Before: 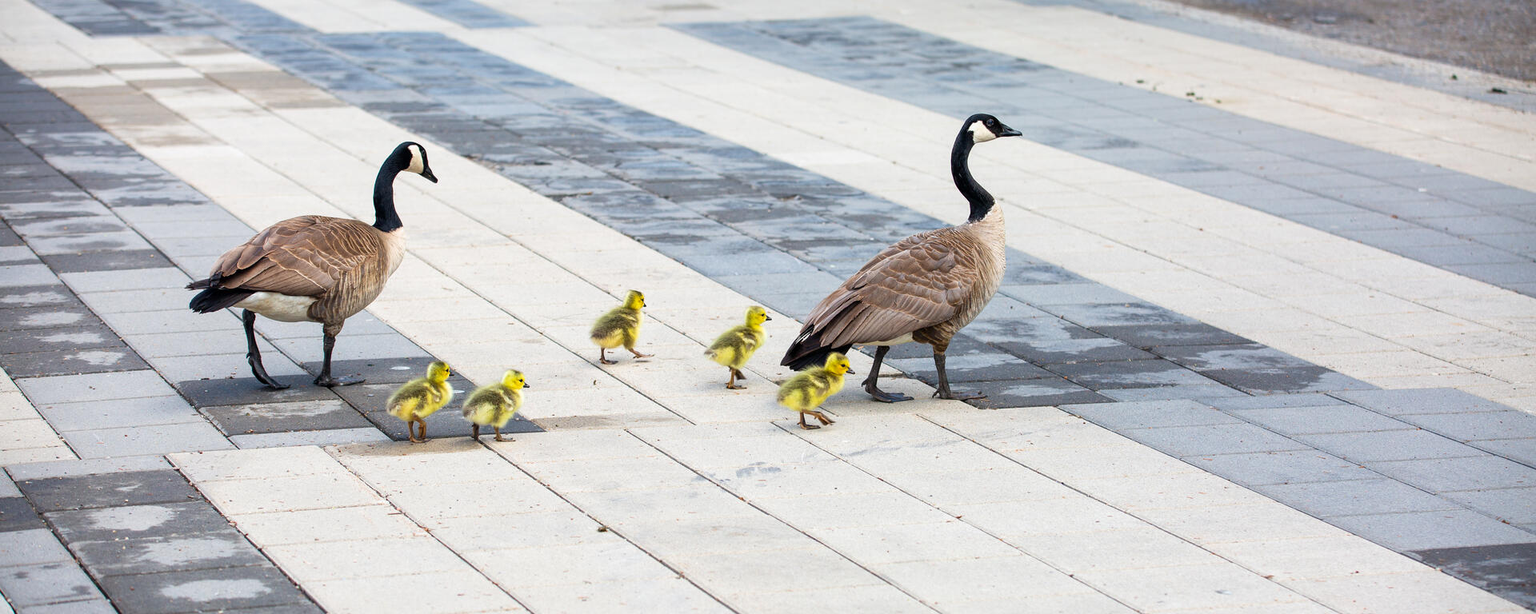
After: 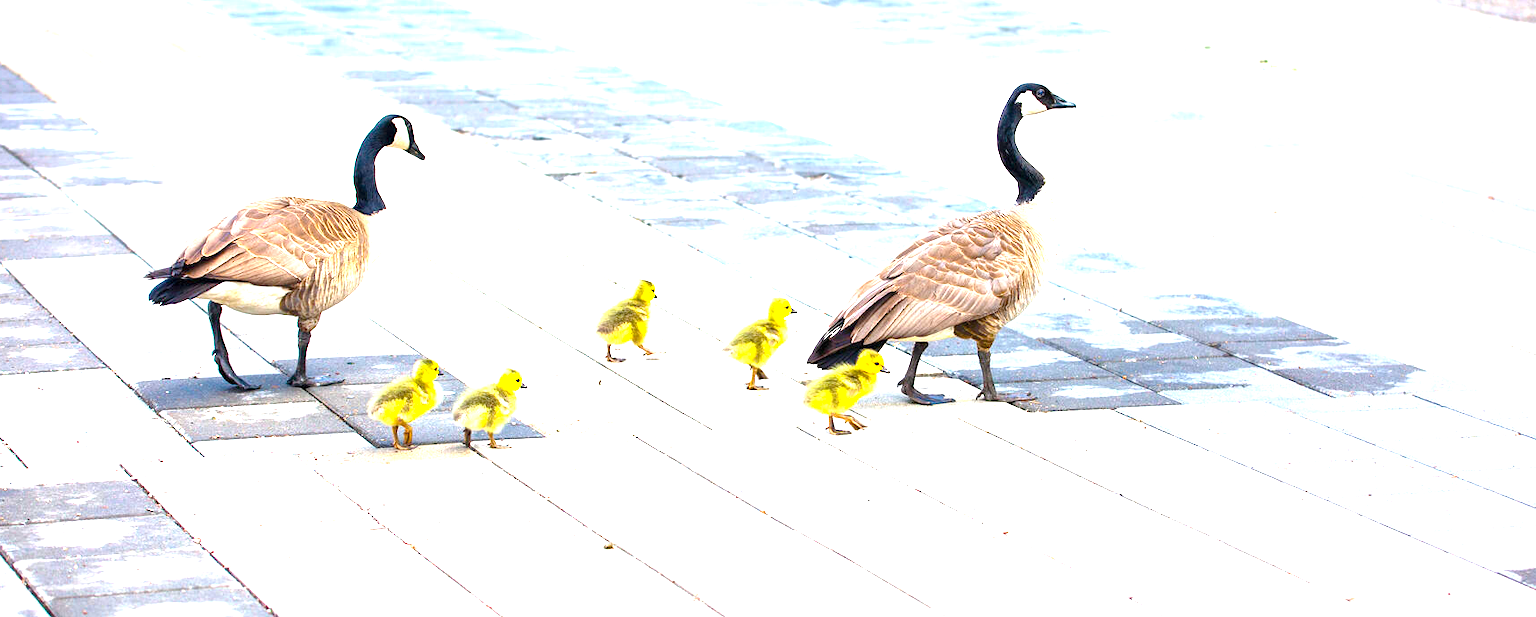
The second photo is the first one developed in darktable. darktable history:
exposure: black level correction 0, exposure 1.667 EV, compensate highlight preservation false
crop: left 3.669%, top 6.383%, right 6.533%, bottom 3.327%
color balance rgb: perceptual saturation grading › global saturation 36.801%, perceptual saturation grading › shadows 35.812%, global vibrance 14.624%
color zones: curves: ch0 [(0, 0.5) (0.143, 0.52) (0.286, 0.5) (0.429, 0.5) (0.571, 0.5) (0.714, 0.5) (0.857, 0.5) (1, 0.5)]; ch1 [(0, 0.489) (0.155, 0.45) (0.286, 0.466) (0.429, 0.5) (0.571, 0.5) (0.714, 0.5) (0.857, 0.5) (1, 0.489)], mix 33.3%
